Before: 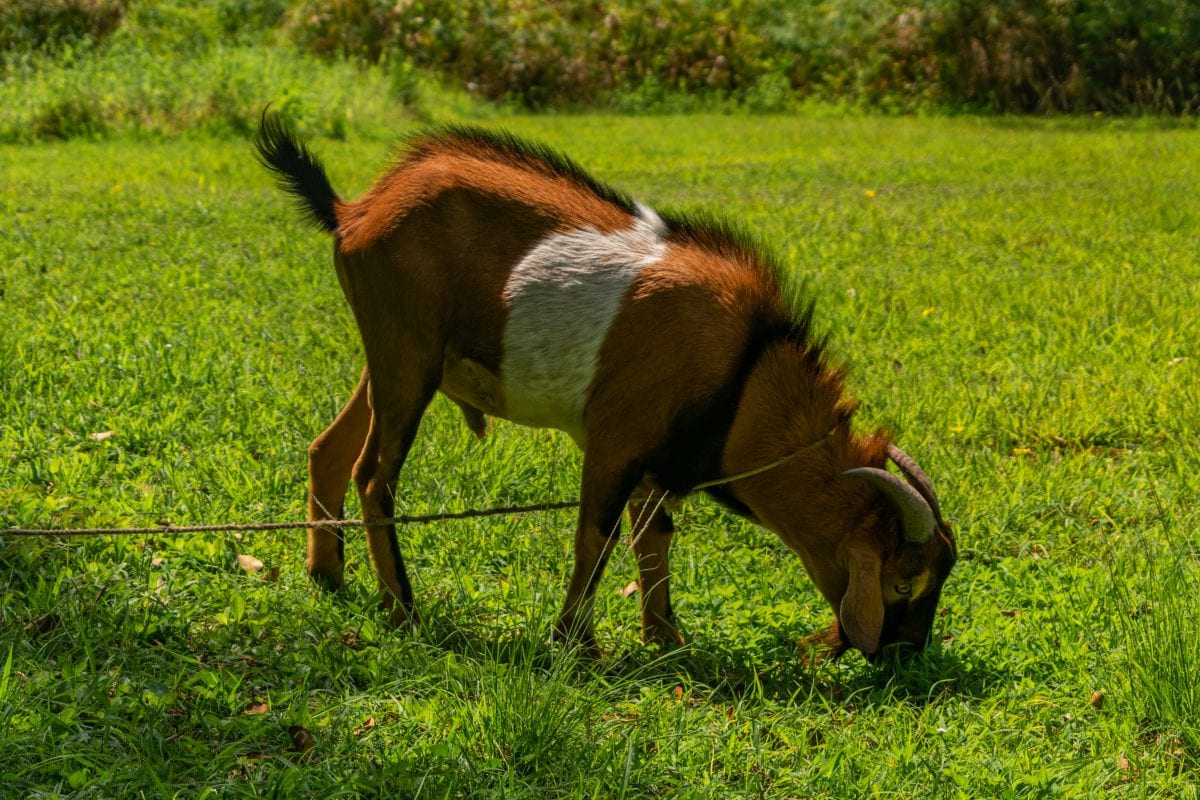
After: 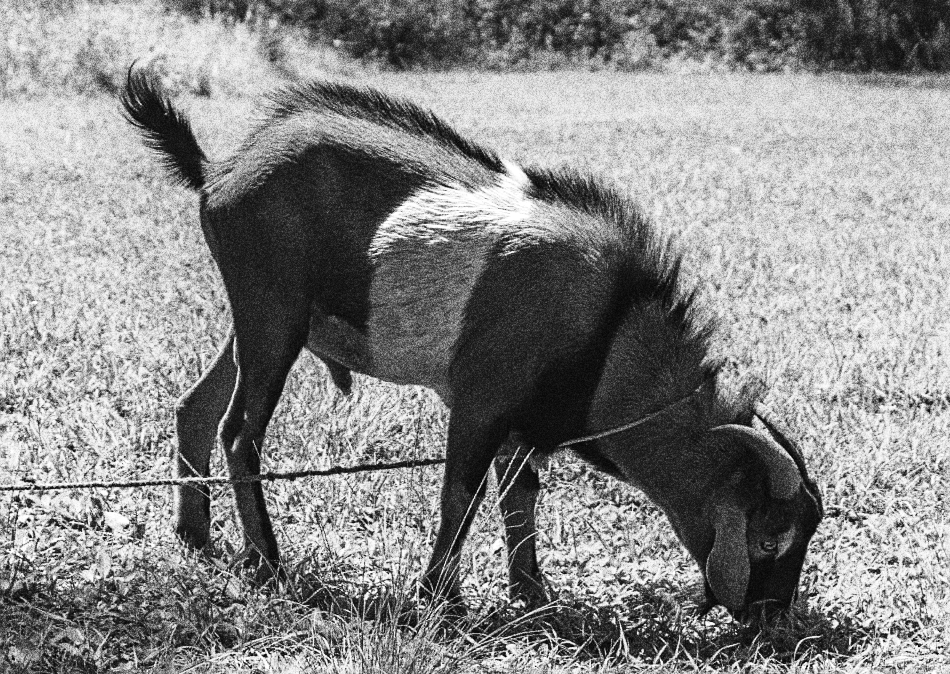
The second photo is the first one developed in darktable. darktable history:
crop: left 11.225%, top 5.381%, right 9.565%, bottom 10.314%
tone equalizer: -8 EV 0.001 EV, -7 EV -0.002 EV, -6 EV 0.002 EV, -5 EV -0.03 EV, -4 EV -0.116 EV, -3 EV -0.169 EV, -2 EV 0.24 EV, -1 EV 0.702 EV, +0 EV 0.493 EV
grain: coarseness 30.02 ISO, strength 100%
color balance rgb: shadows lift › chroma 9.92%, shadows lift › hue 45.12°, power › luminance 3.26%, power › hue 231.93°, global offset › luminance 0.4%, global offset › chroma 0.21%, global offset › hue 255.02°
monochrome: on, module defaults
sharpen: on, module defaults
base curve: curves: ch0 [(0, 0) (0.028, 0.03) (0.121, 0.232) (0.46, 0.748) (0.859, 0.968) (1, 1)], preserve colors none
